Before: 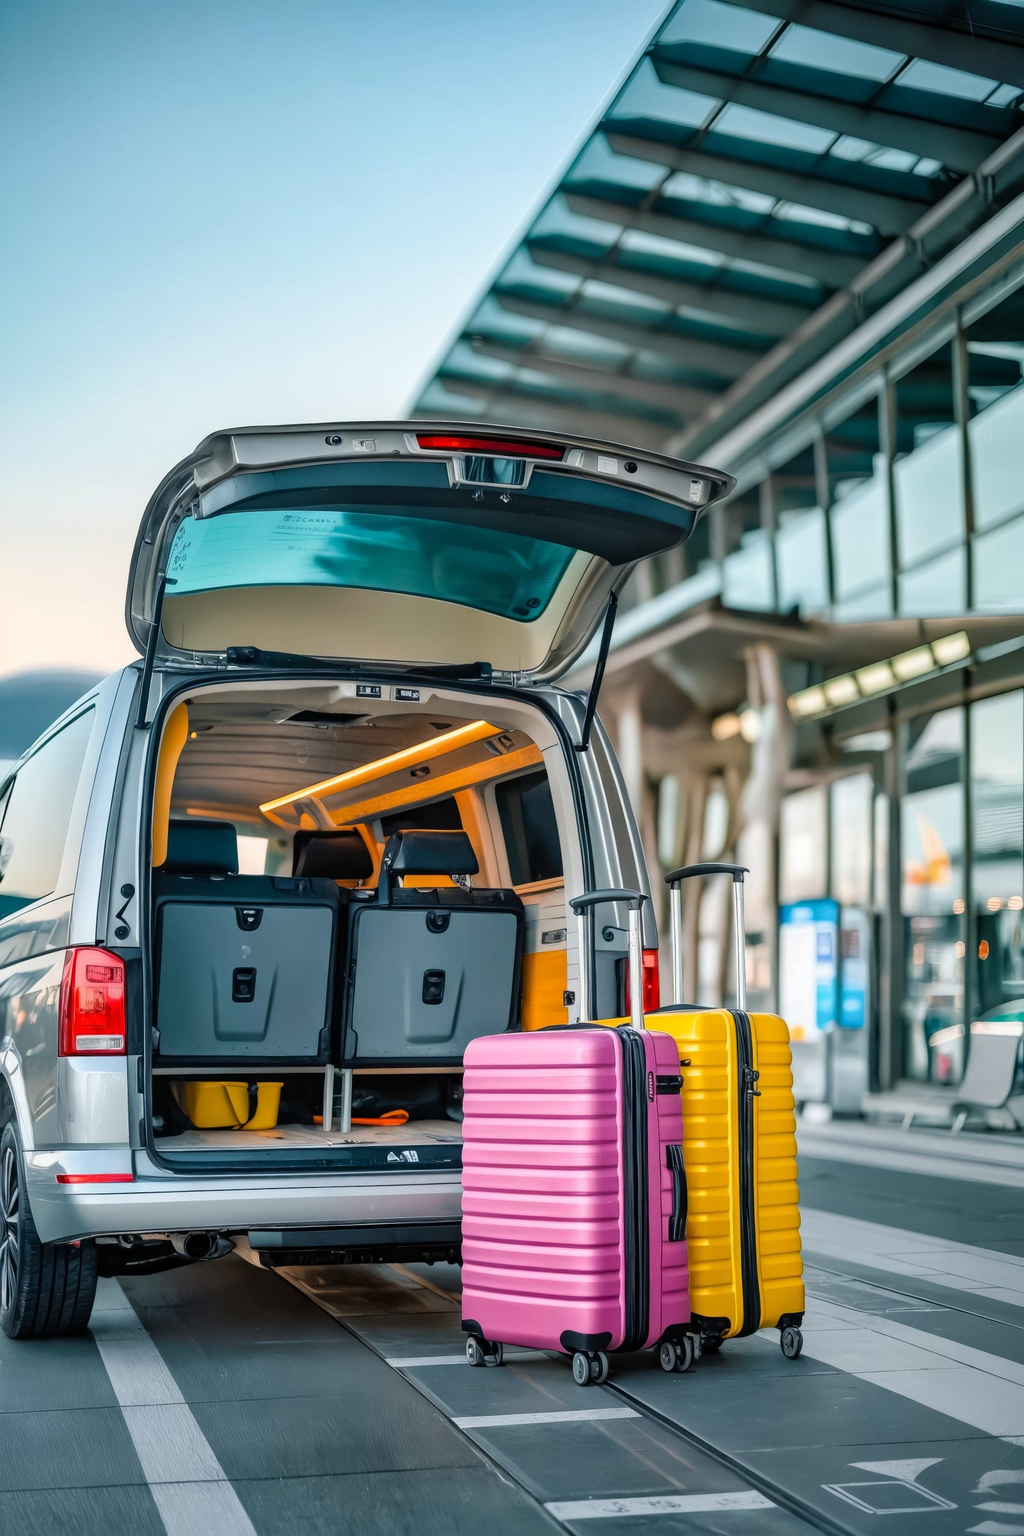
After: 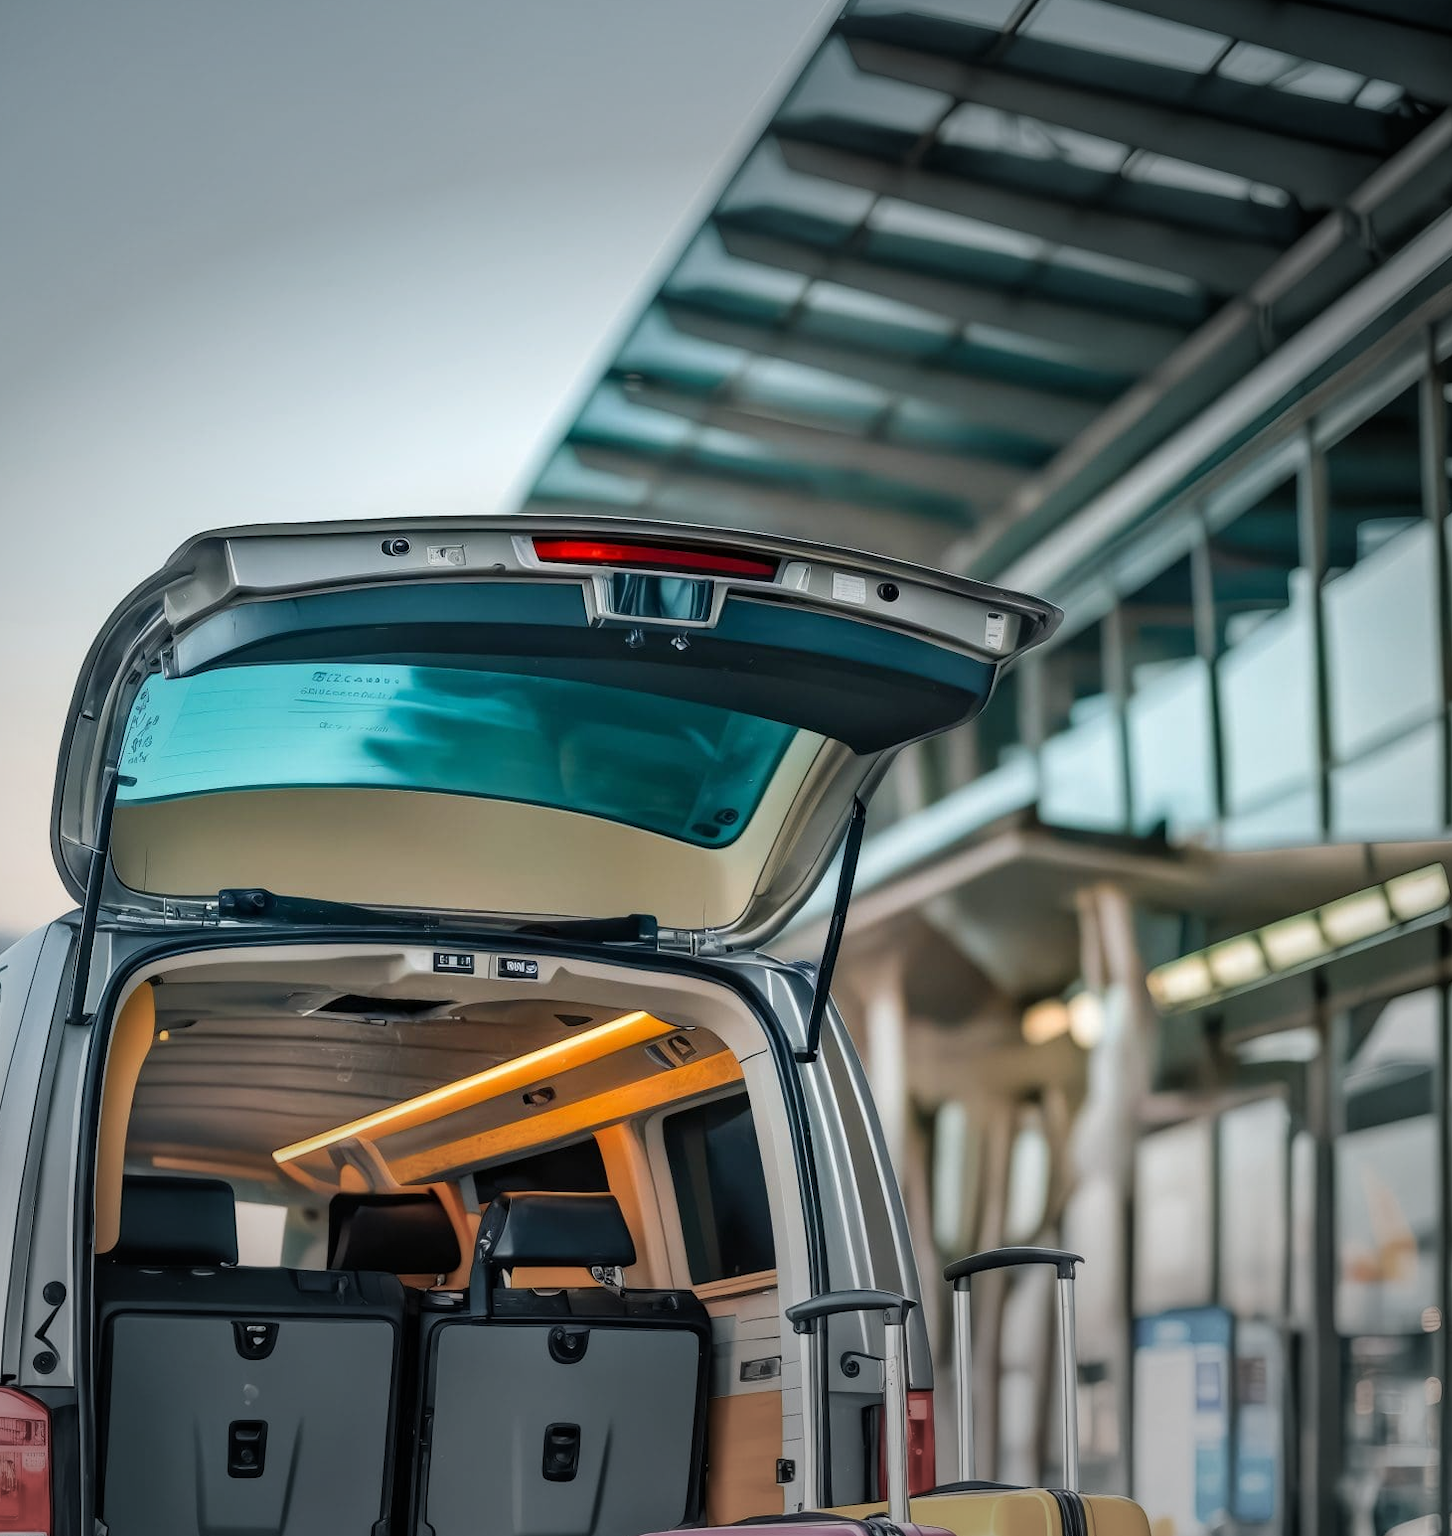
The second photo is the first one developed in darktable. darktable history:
crop and rotate: left 9.275%, top 7.162%, right 5.037%, bottom 32.443%
vignetting: fall-off start 70.58%, width/height ratio 1.335
